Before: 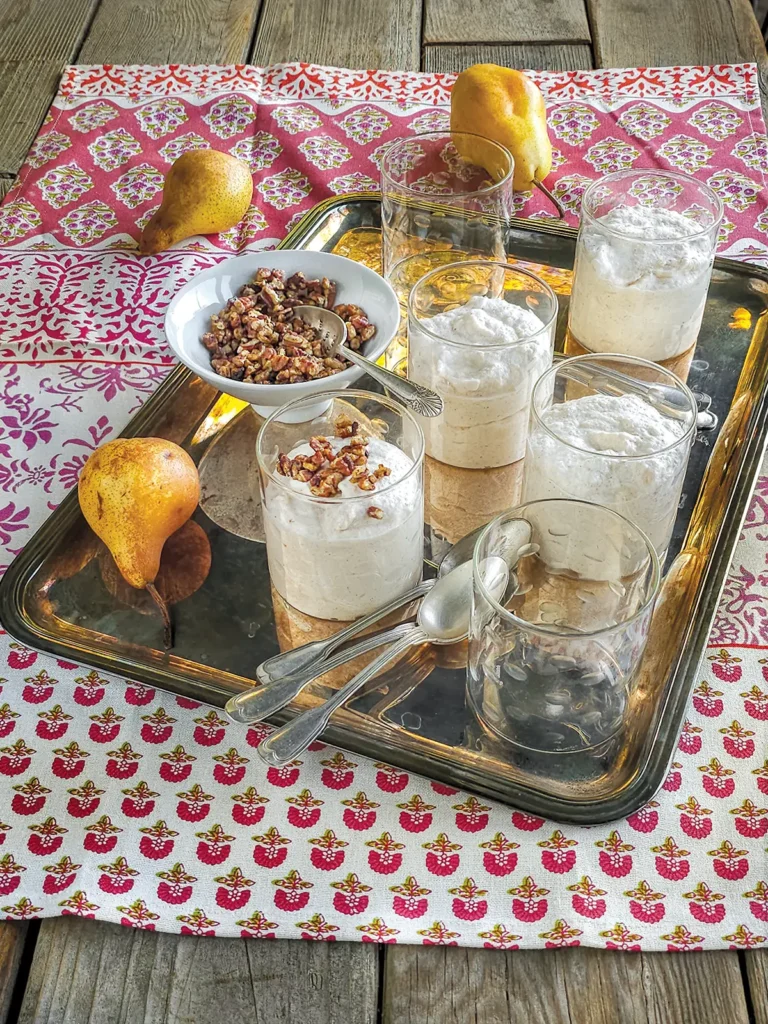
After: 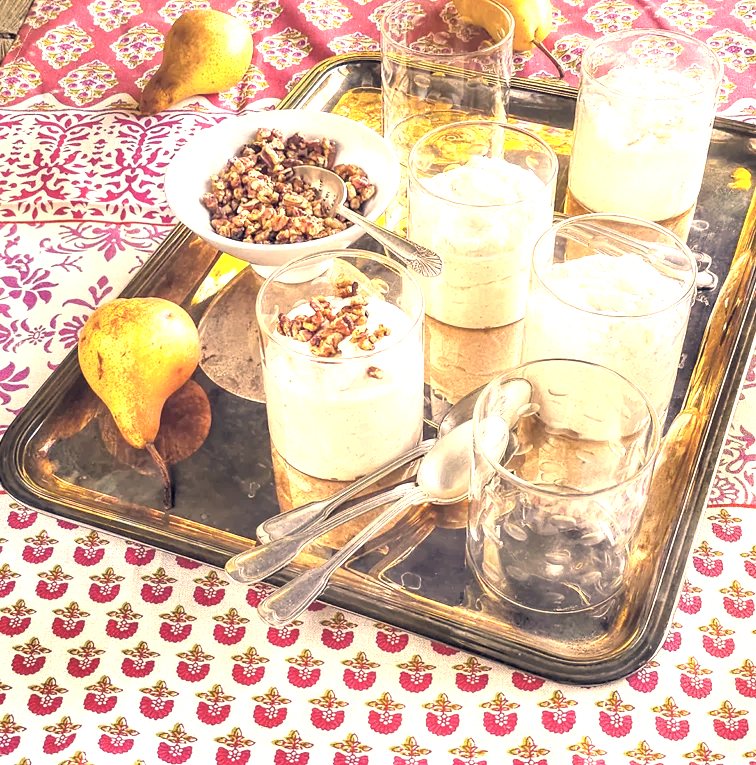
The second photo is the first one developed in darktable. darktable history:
crop: top 13.701%, bottom 11.479%
color correction: highlights a* 20.2, highlights b* 27.16, shadows a* 3.46, shadows b* -17.27, saturation 0.739
exposure: black level correction 0, exposure 1.276 EV, compensate exposure bias true, compensate highlight preservation false
tone equalizer: edges refinement/feathering 500, mask exposure compensation -1.57 EV, preserve details no
